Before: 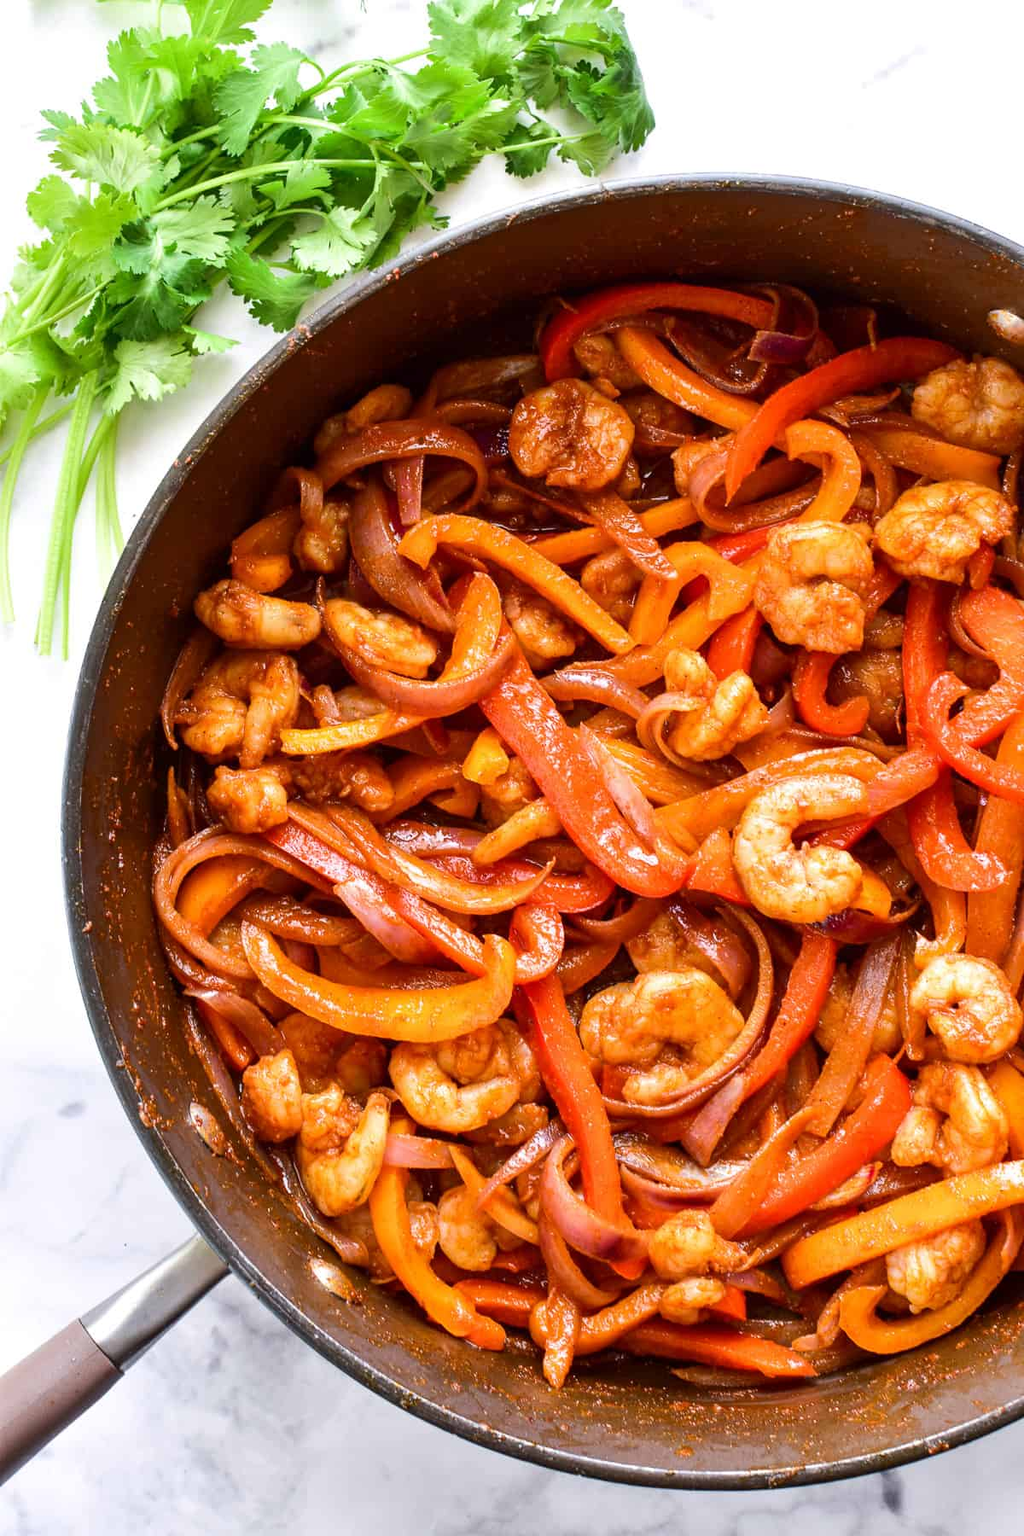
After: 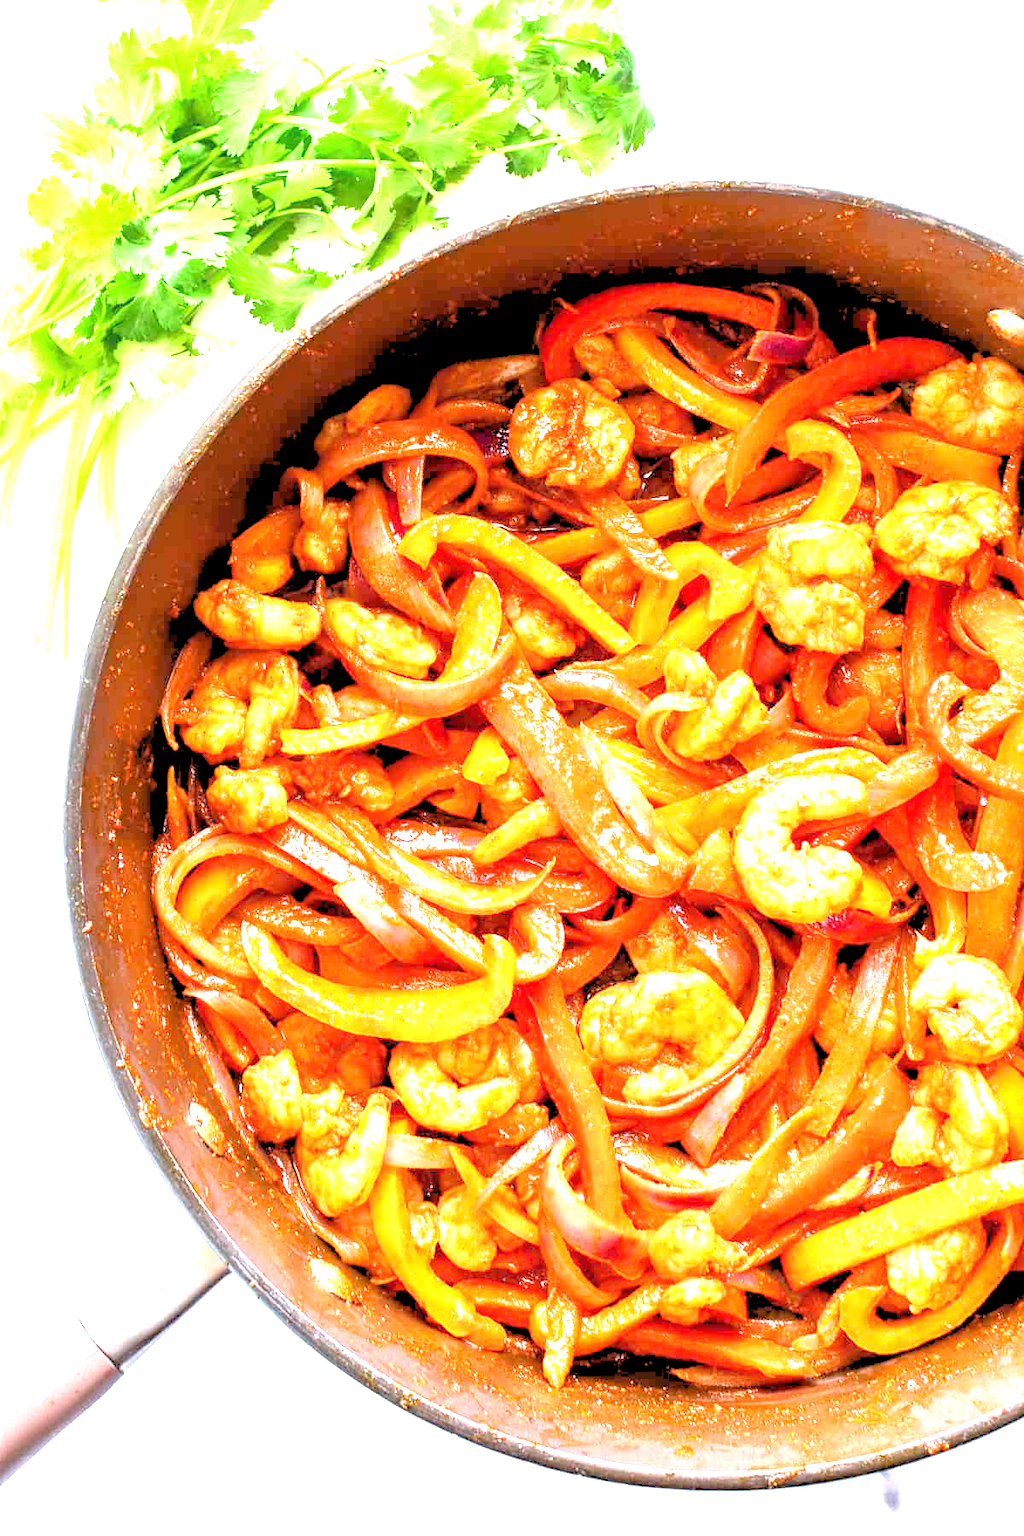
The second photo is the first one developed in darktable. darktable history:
rgb levels: levels [[0.027, 0.429, 0.996], [0, 0.5, 1], [0, 0.5, 1]]
exposure: black level correction 0, exposure 1.9 EV, compensate highlight preservation false
